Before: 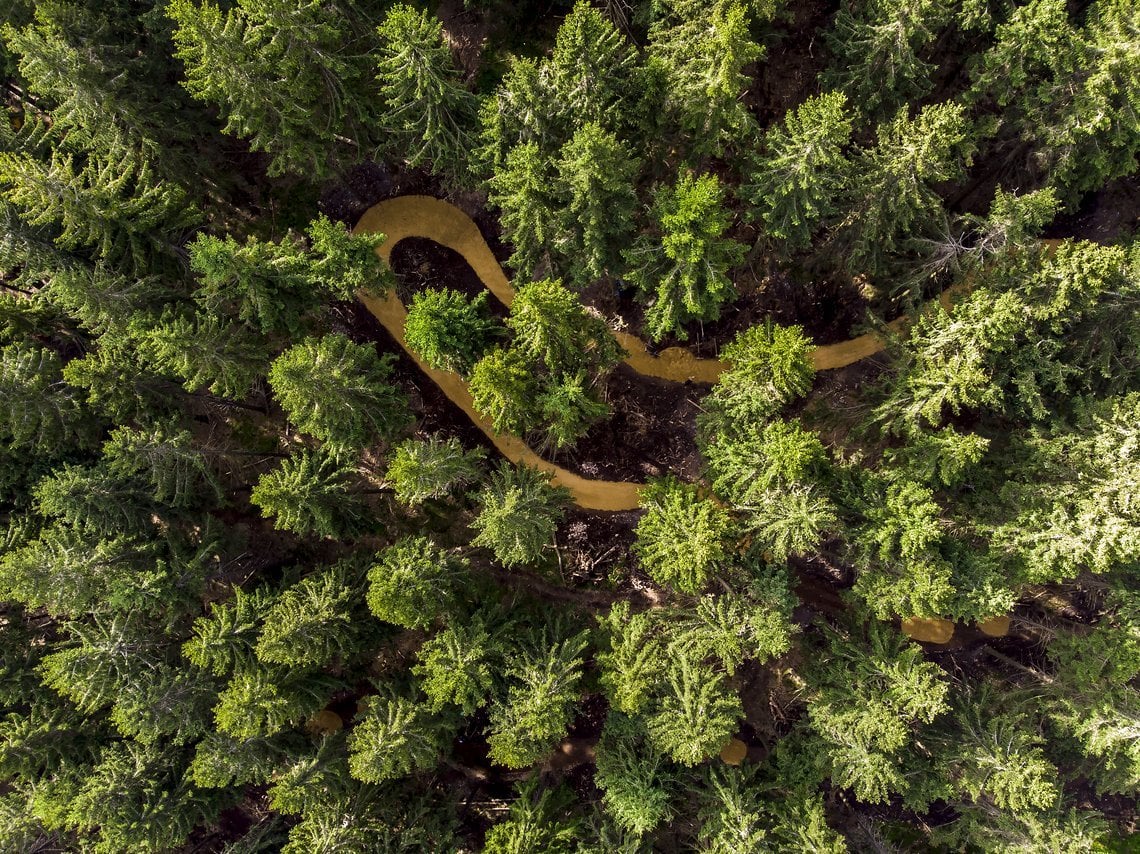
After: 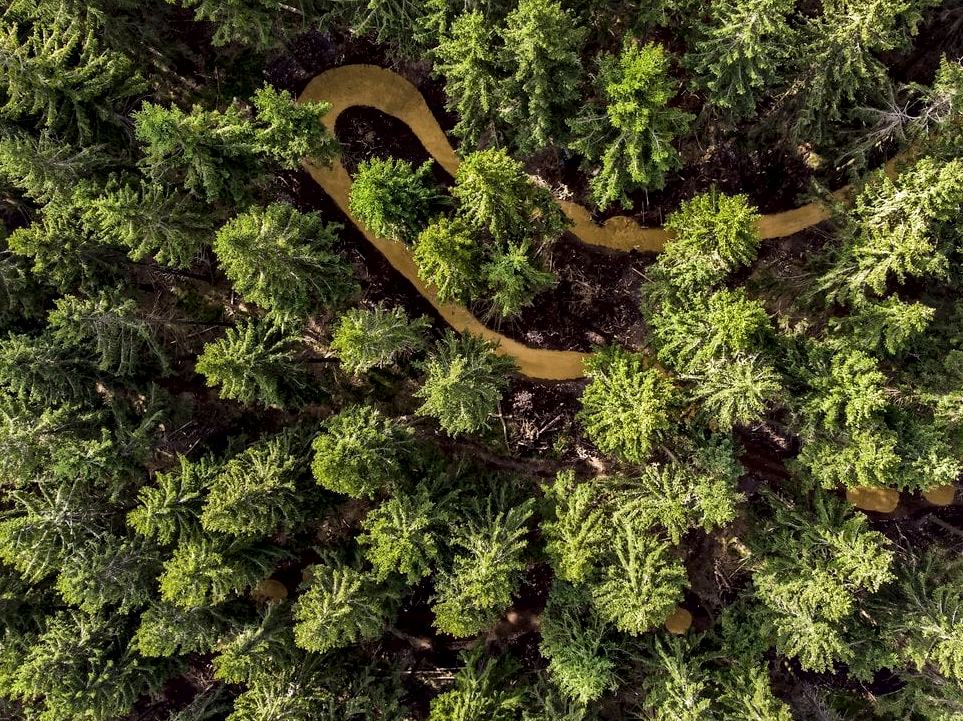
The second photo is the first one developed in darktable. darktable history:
vibrance: vibrance 10%
local contrast: mode bilateral grid, contrast 20, coarseness 19, detail 163%, midtone range 0.2
crop and rotate: left 4.842%, top 15.51%, right 10.668%
